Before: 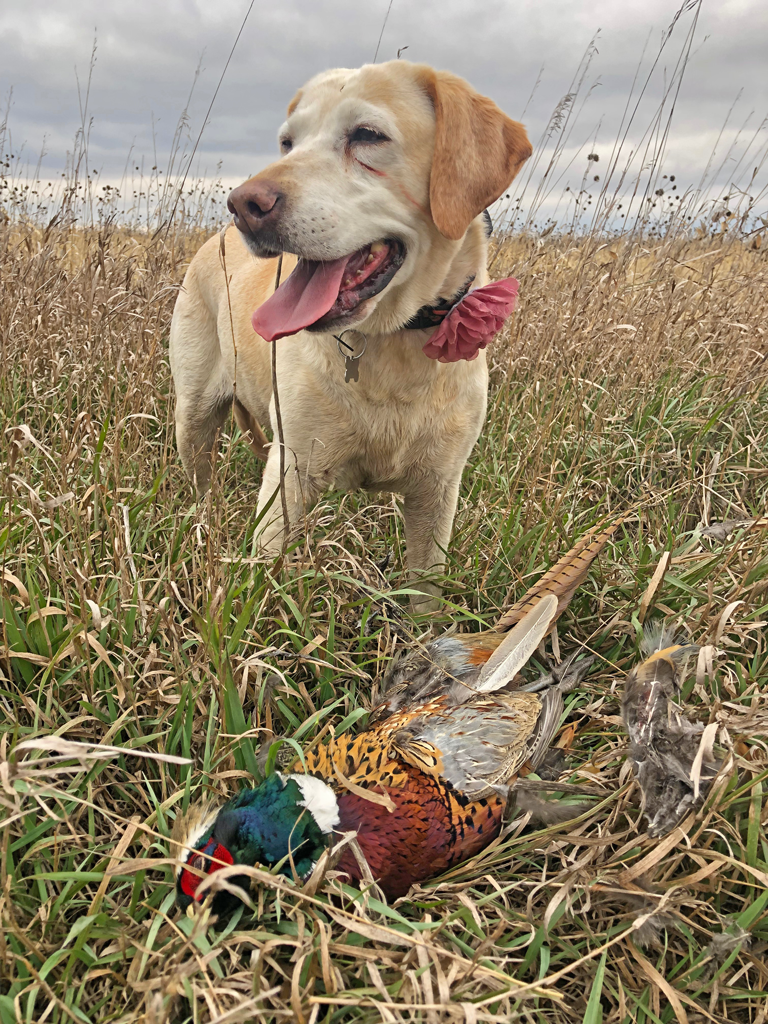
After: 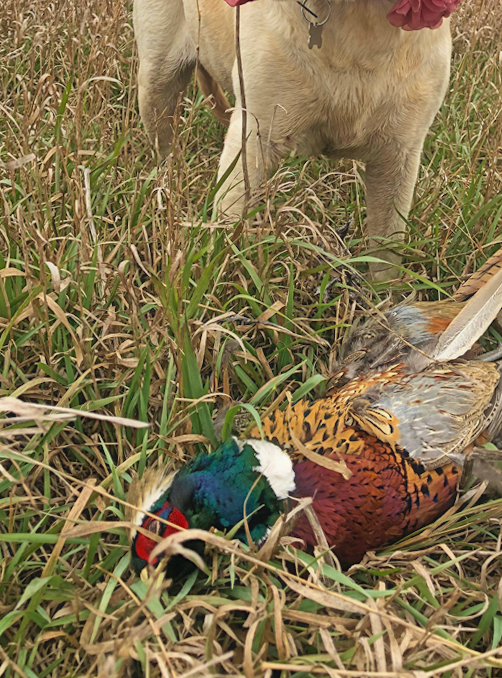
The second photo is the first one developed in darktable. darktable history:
contrast brightness saturation: saturation -0.051
contrast equalizer: y [[0.5, 0.496, 0.435, 0.435, 0.496, 0.5], [0.5 ×6], [0.5 ×6], [0 ×6], [0 ×6]]
velvia: on, module defaults
crop and rotate: angle -0.994°, left 4.059%, top 32.21%, right 29.062%
